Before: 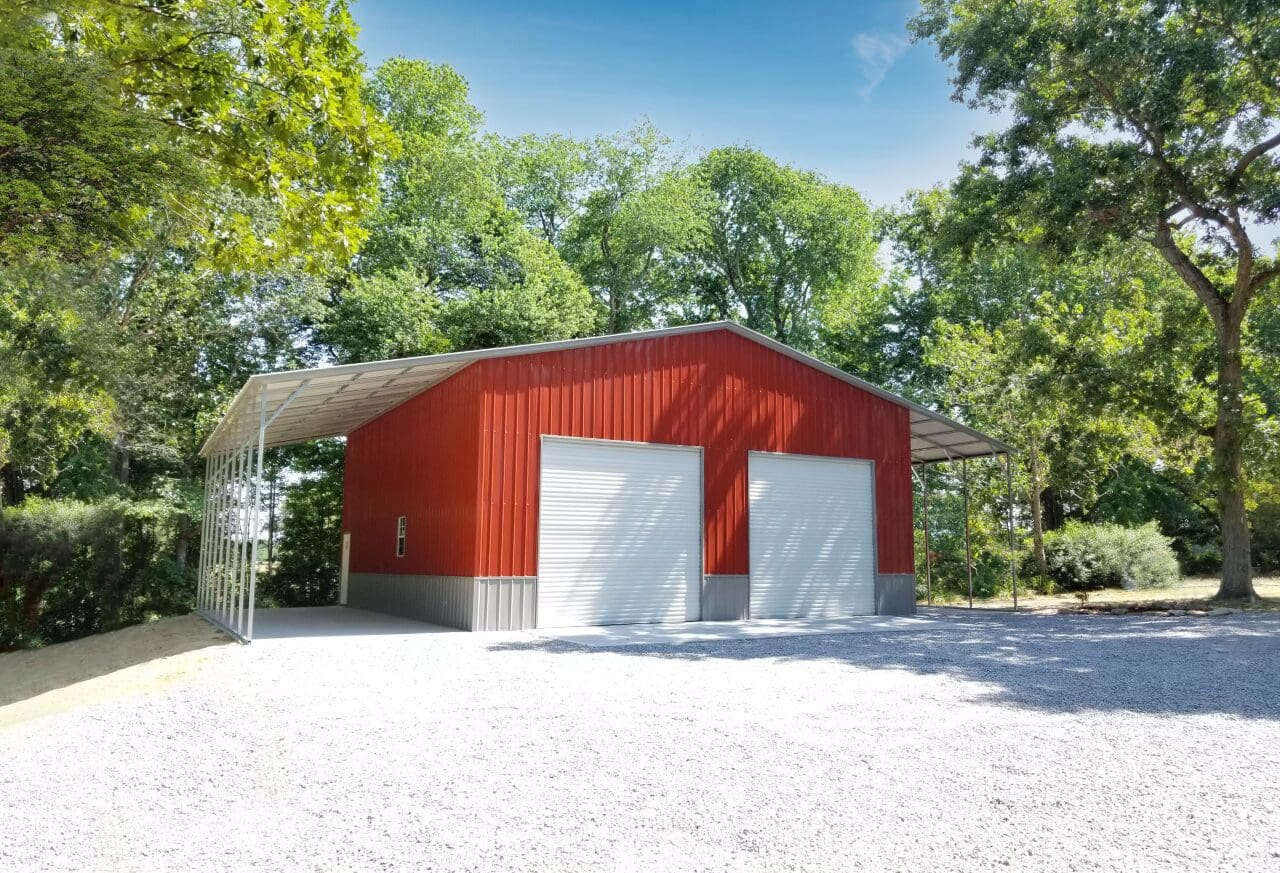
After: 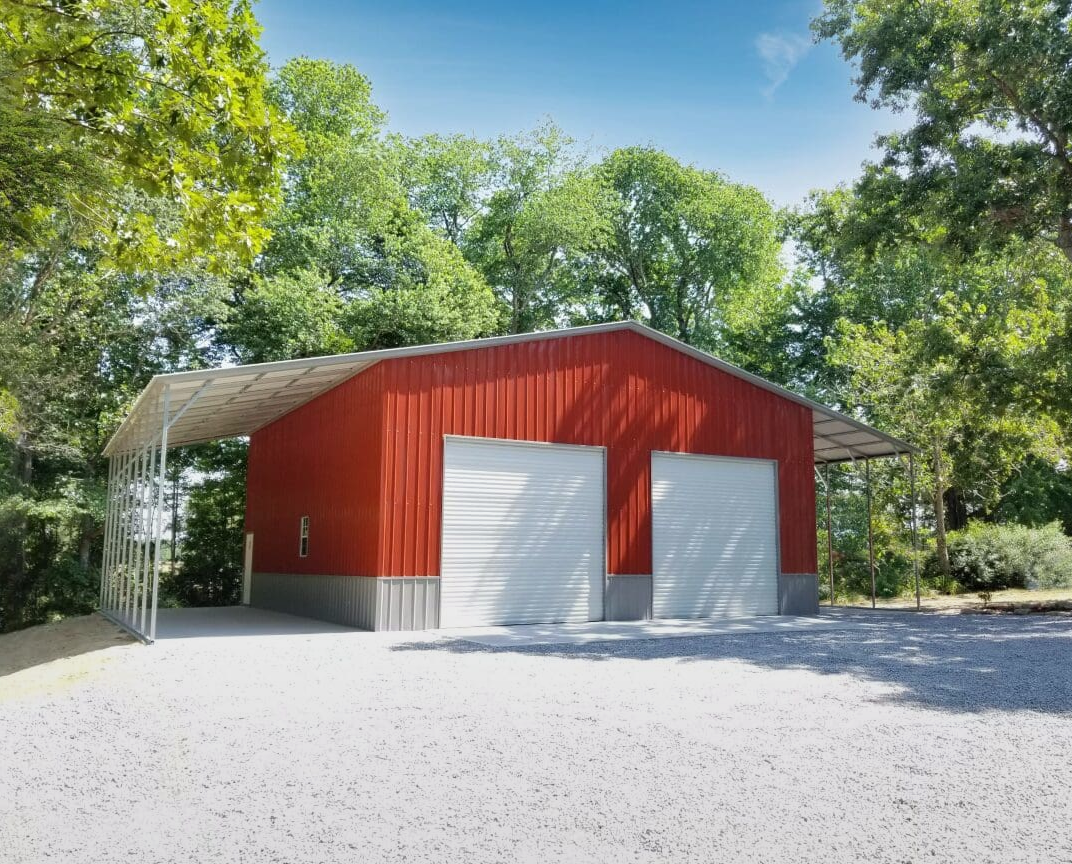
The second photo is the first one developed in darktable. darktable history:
graduated density: rotation -180°, offset 27.42
crop: left 7.598%, right 7.873%
